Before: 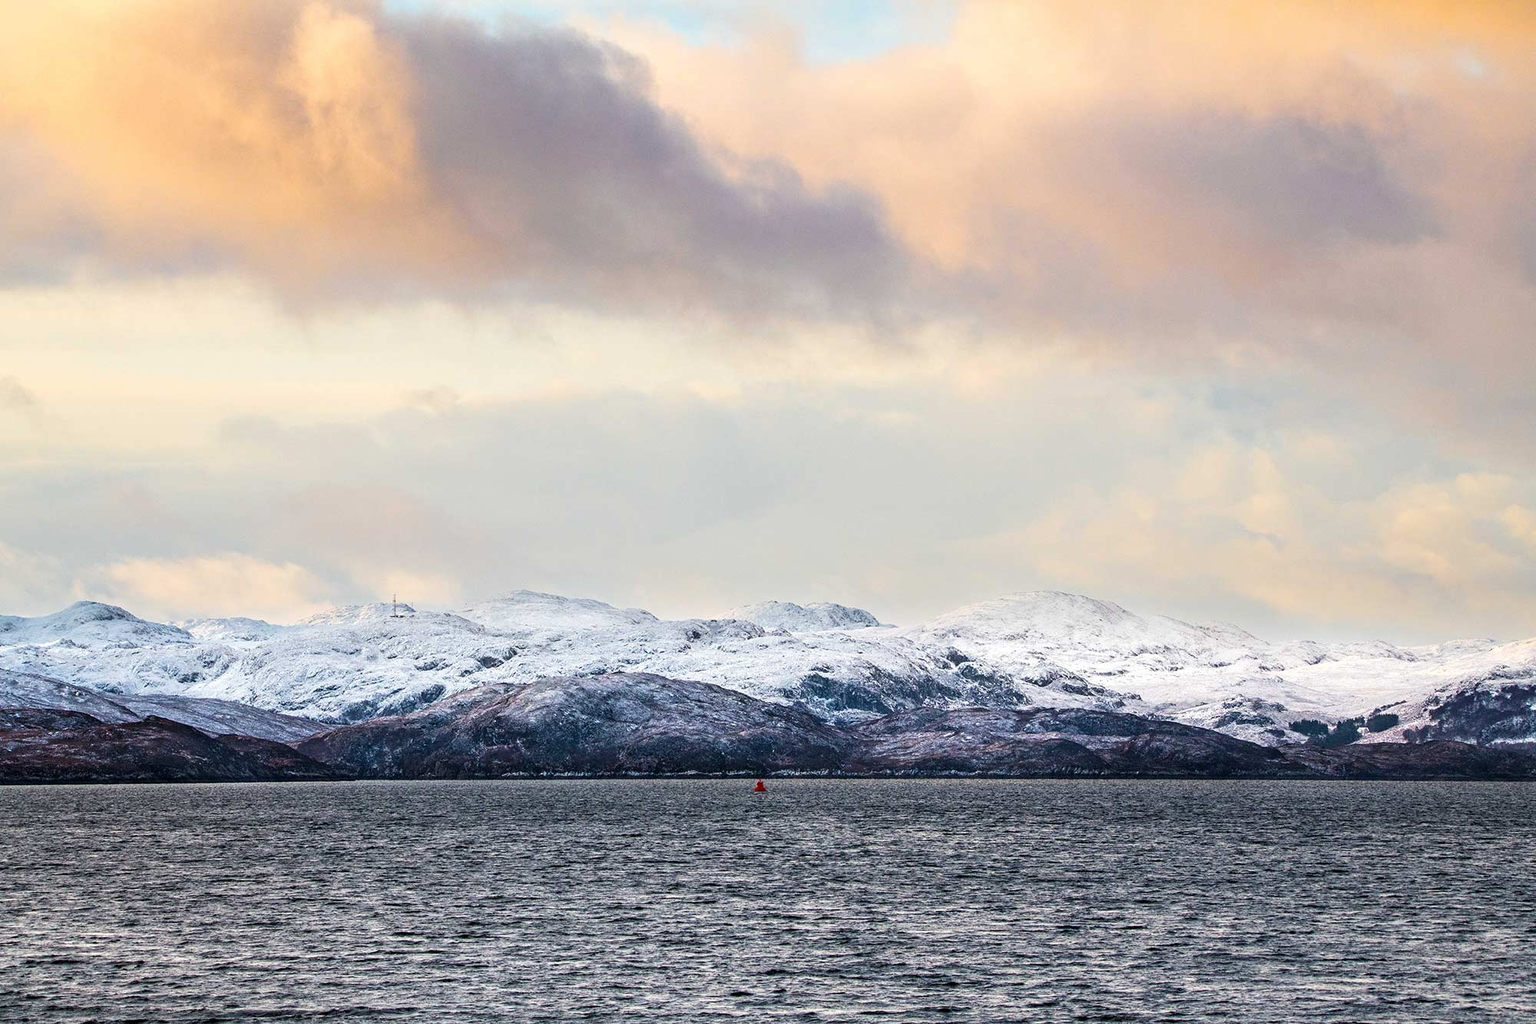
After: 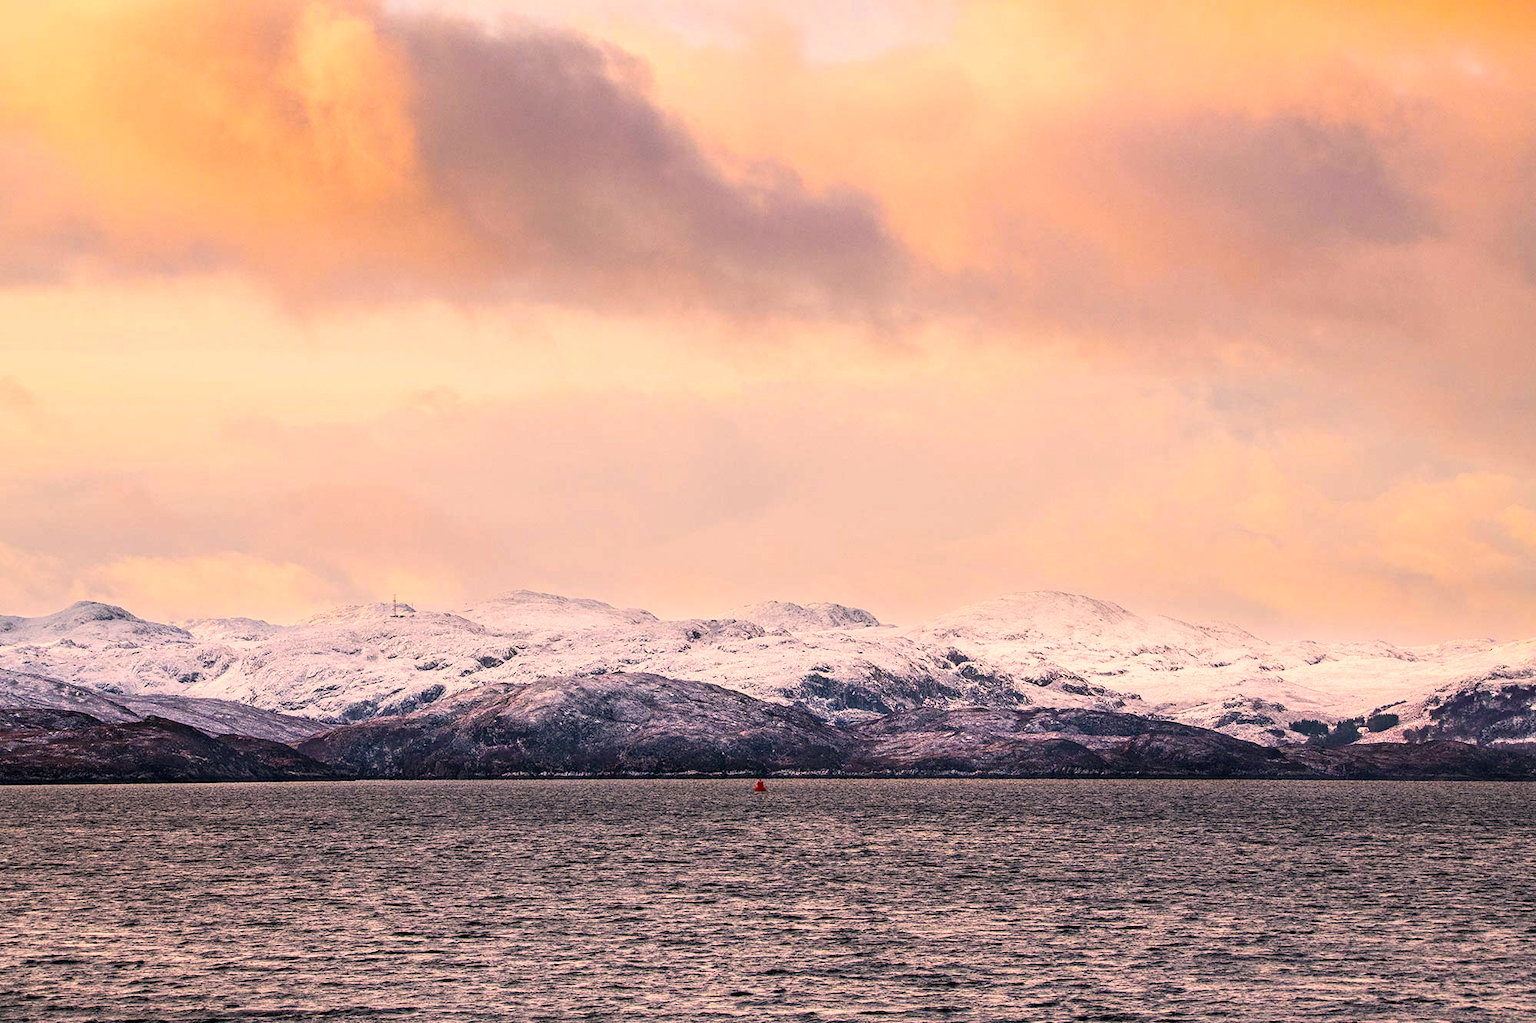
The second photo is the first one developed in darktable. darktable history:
color correction: highlights a* 21.16, highlights b* 19.61
color balance: on, module defaults
